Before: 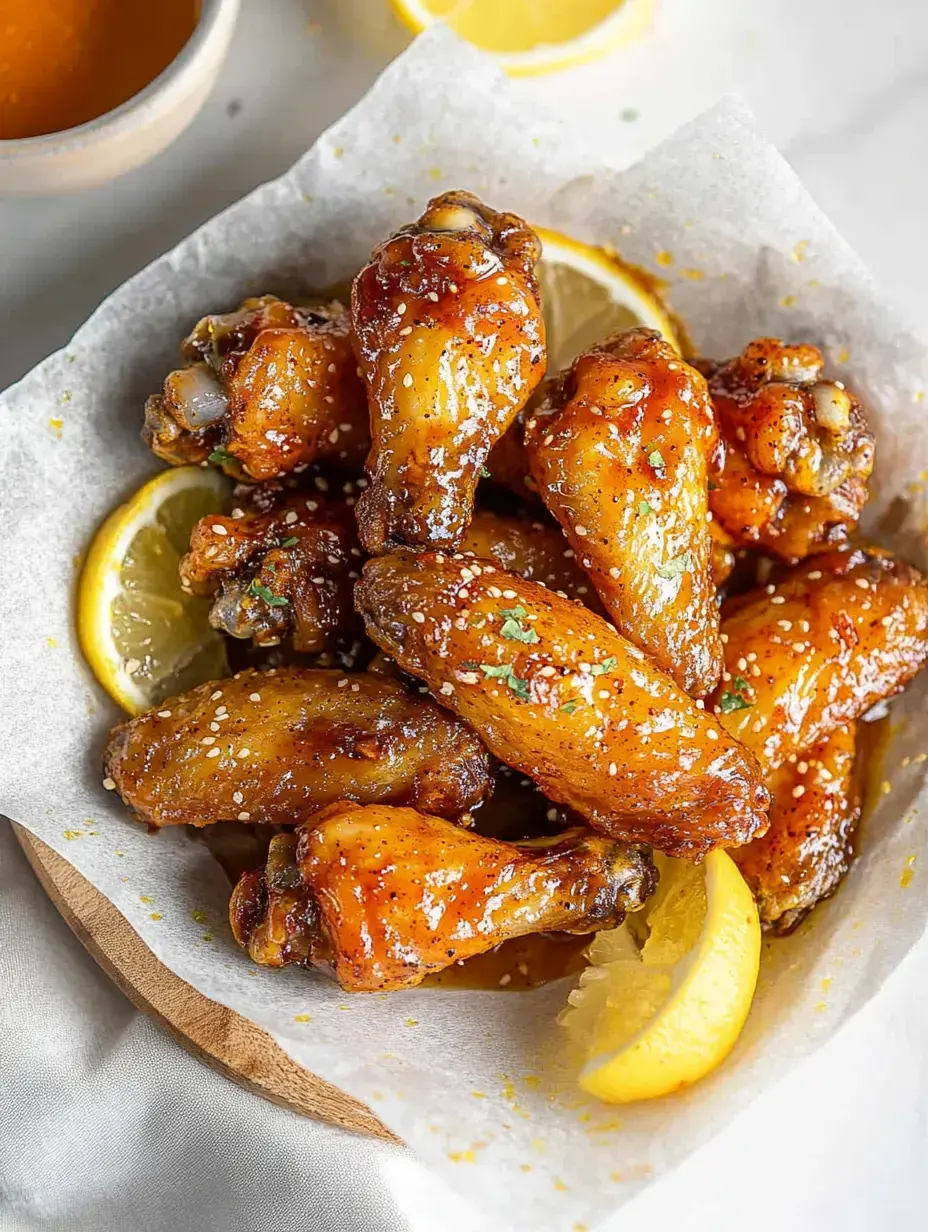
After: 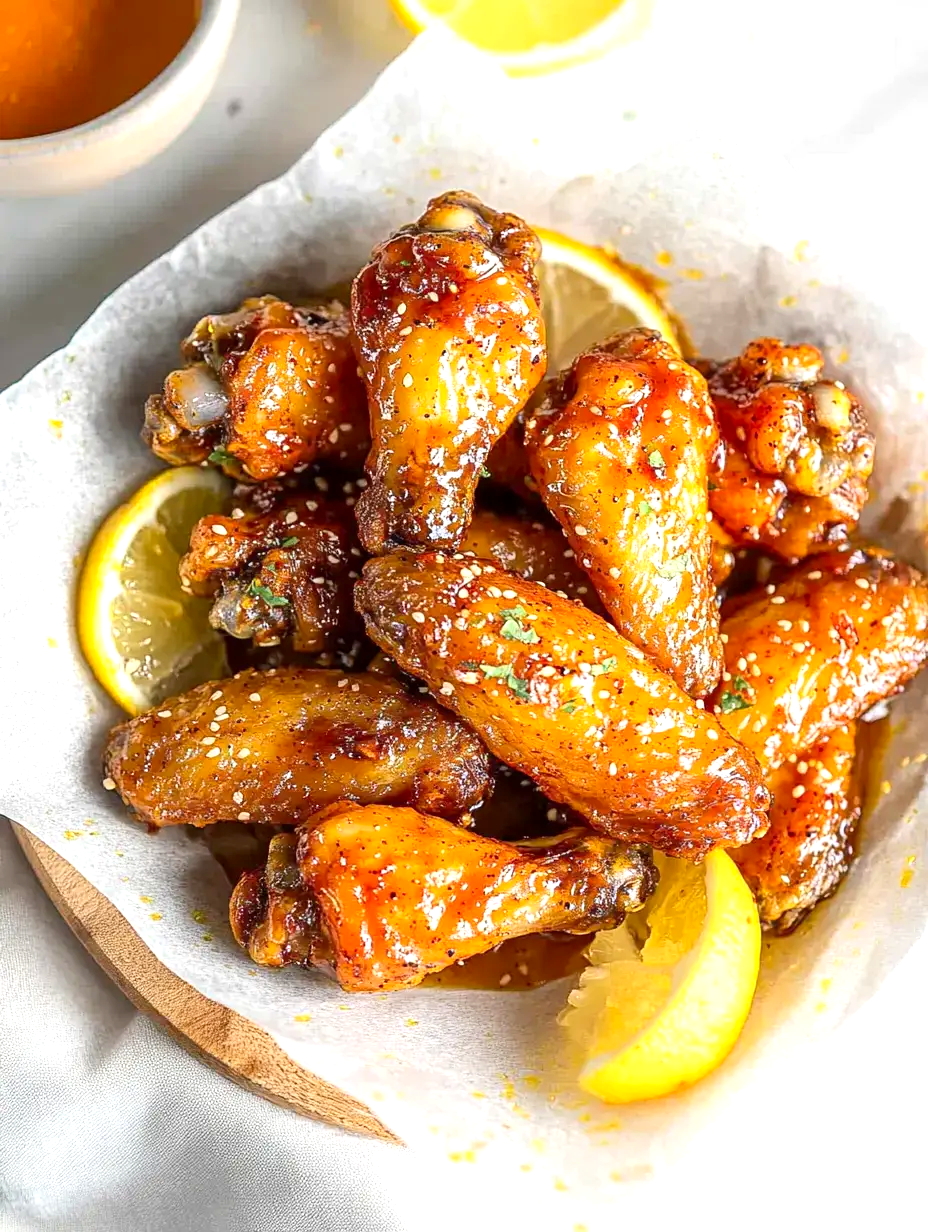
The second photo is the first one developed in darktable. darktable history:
exposure: black level correction 0.001, exposure 0.498 EV, compensate highlight preservation false
contrast brightness saturation: contrast 0.099, brightness 0.037, saturation 0.093
